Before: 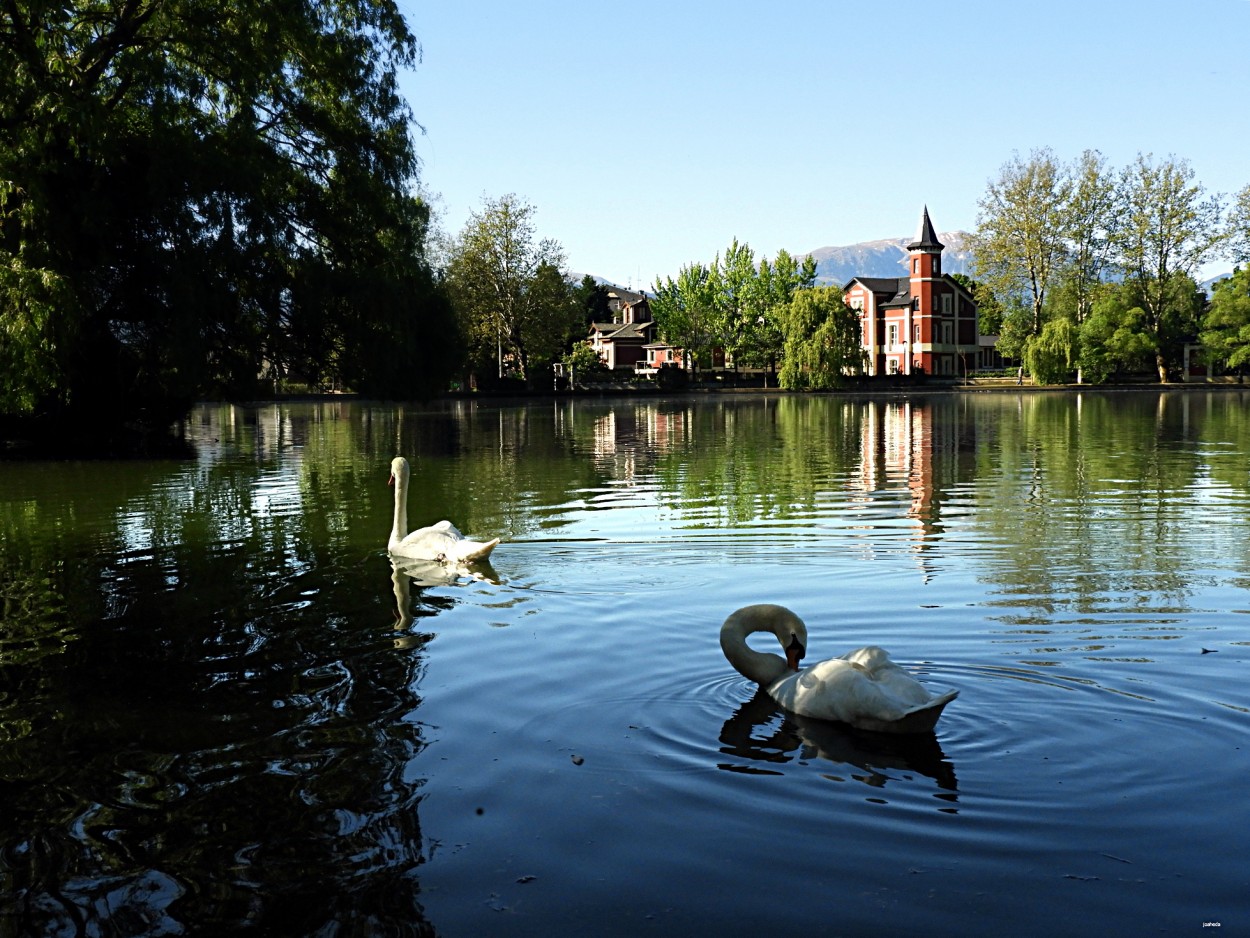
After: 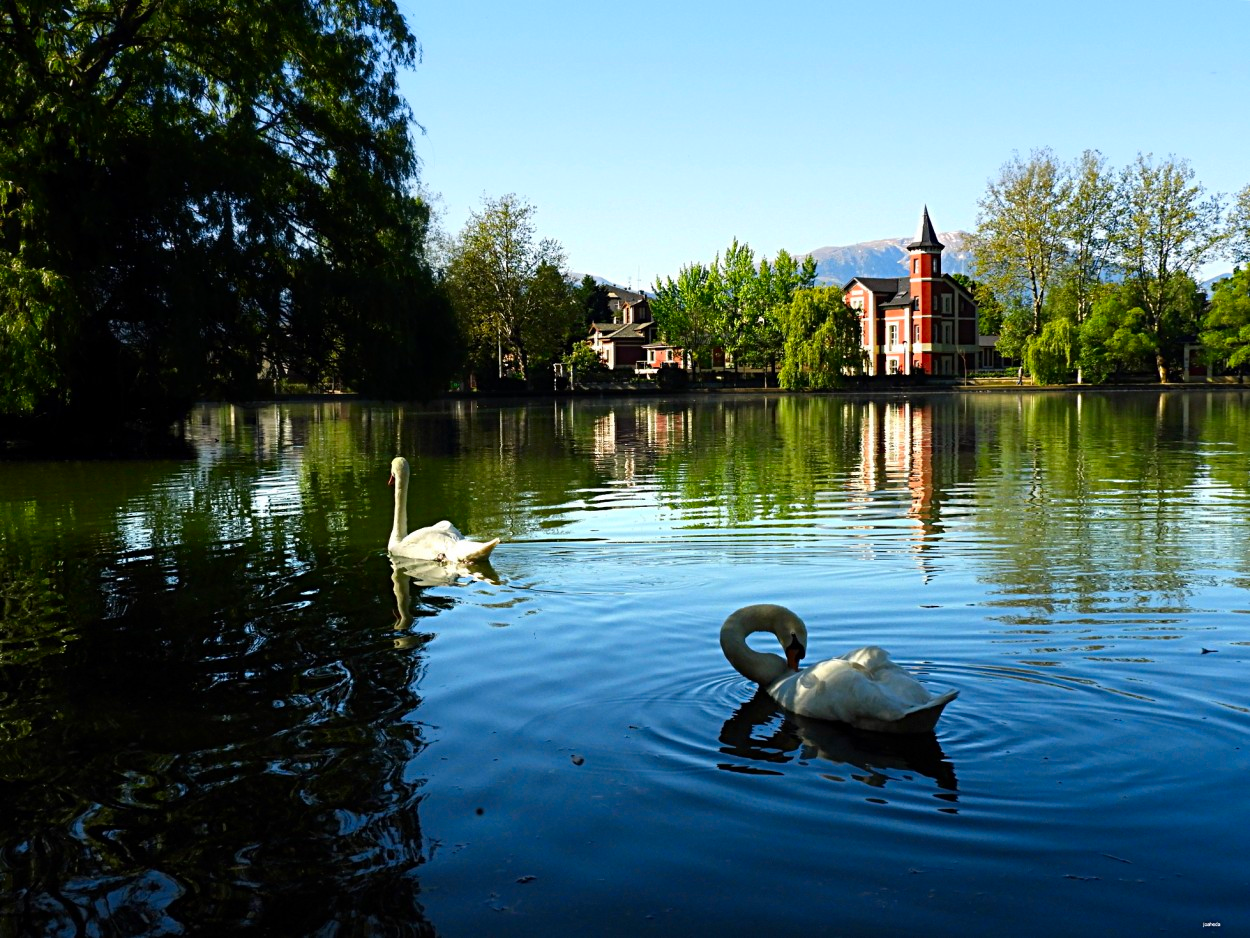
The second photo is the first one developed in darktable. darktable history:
contrast brightness saturation: brightness -0.02, saturation 0.364
